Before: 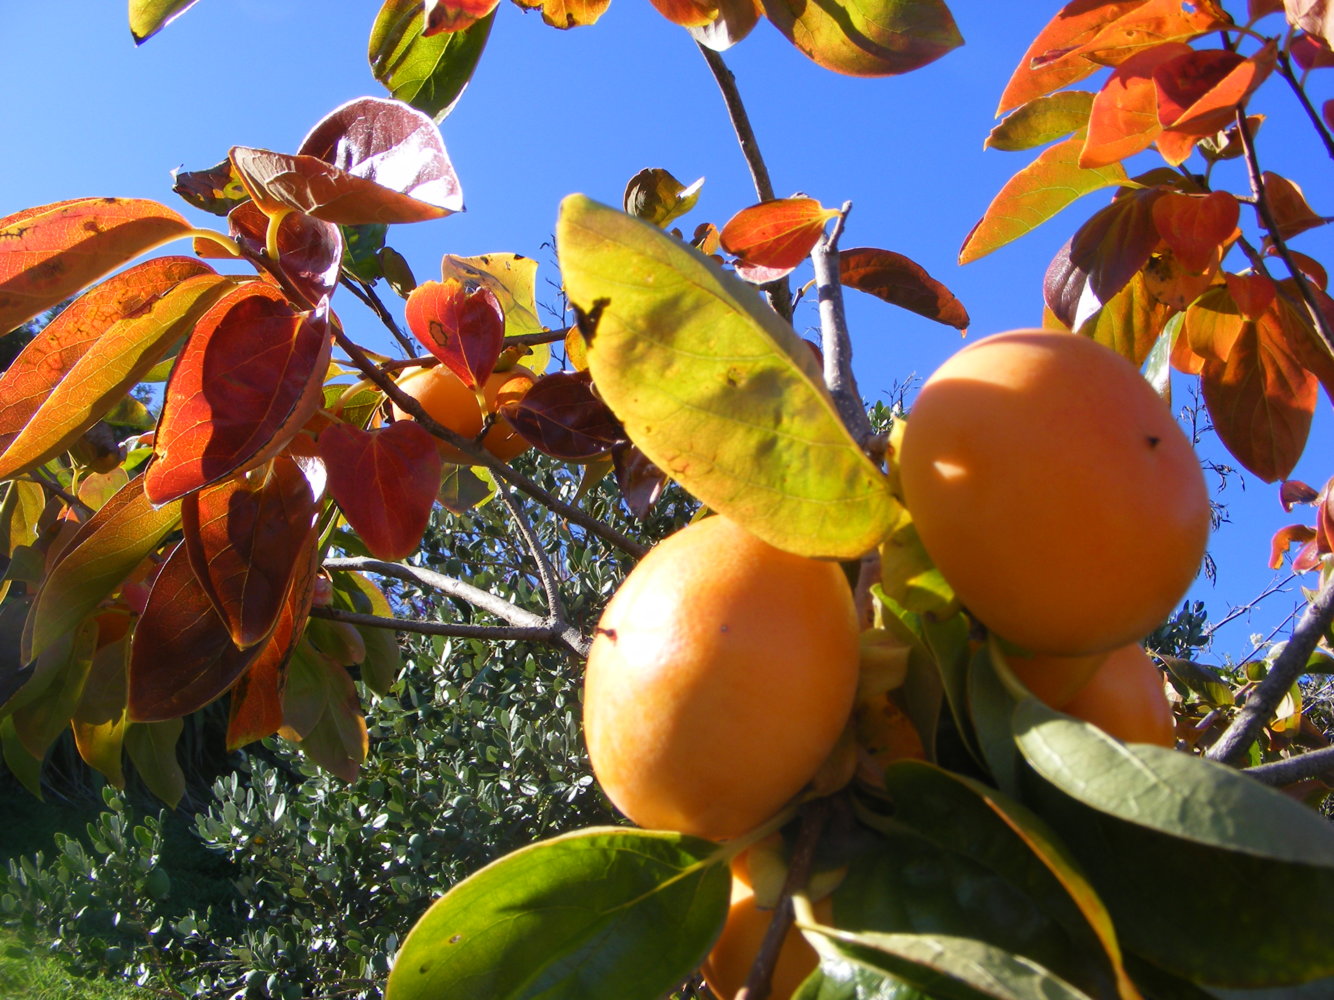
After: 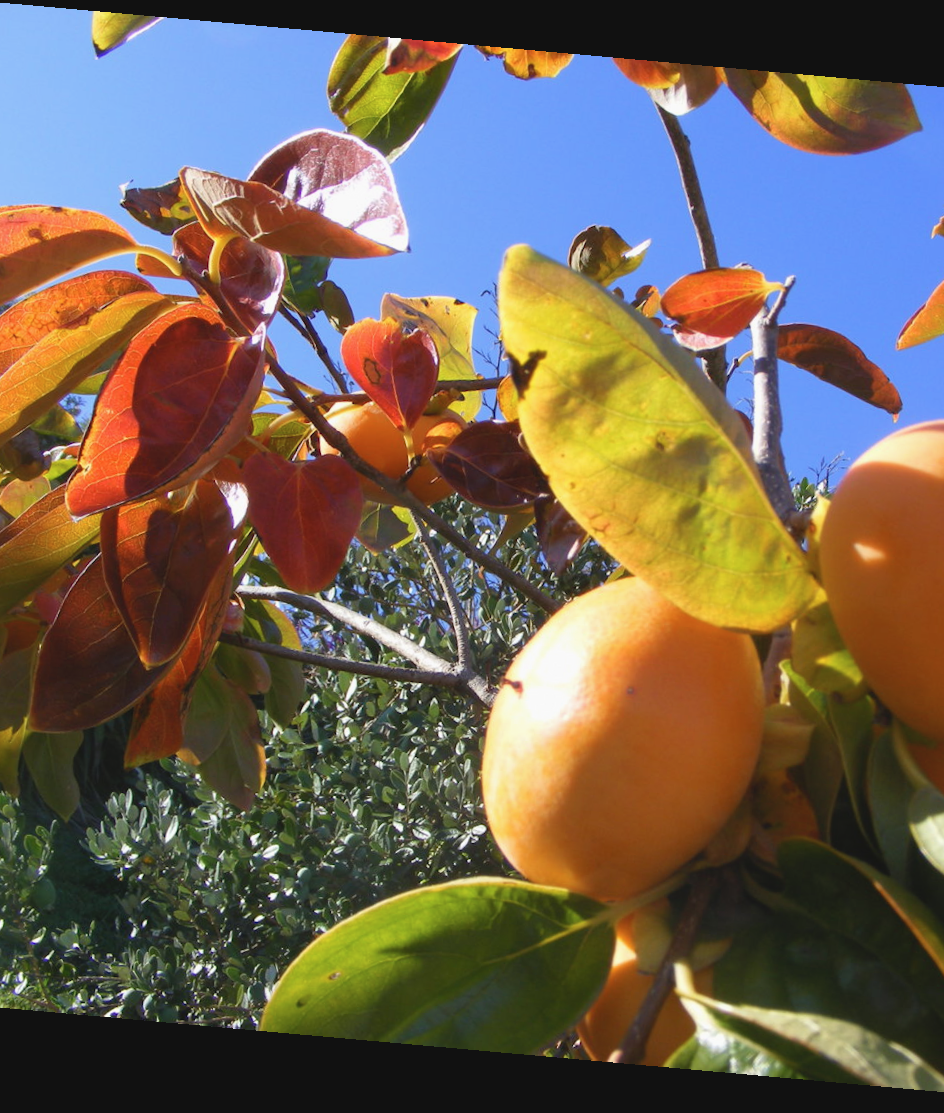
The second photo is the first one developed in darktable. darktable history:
crop and rotate: left 8.786%, right 24.548%
exposure: exposure 0.127 EV, compensate highlight preservation false
contrast brightness saturation: contrast -0.1, saturation -0.1
rotate and perspective: rotation 5.12°, automatic cropping off
